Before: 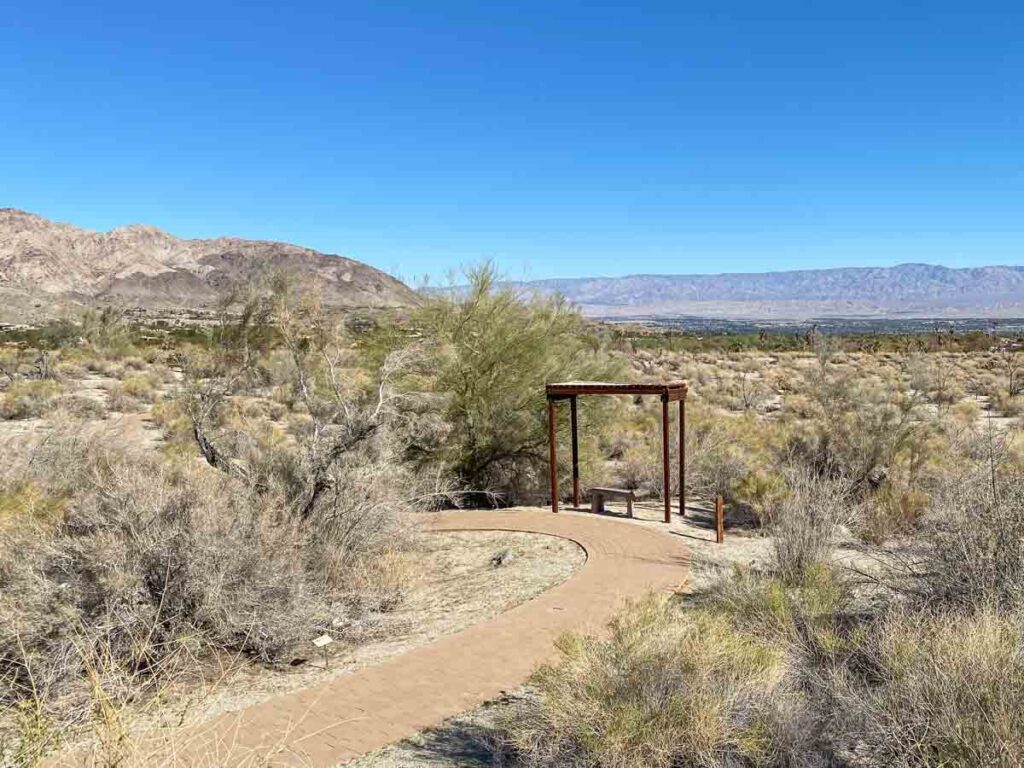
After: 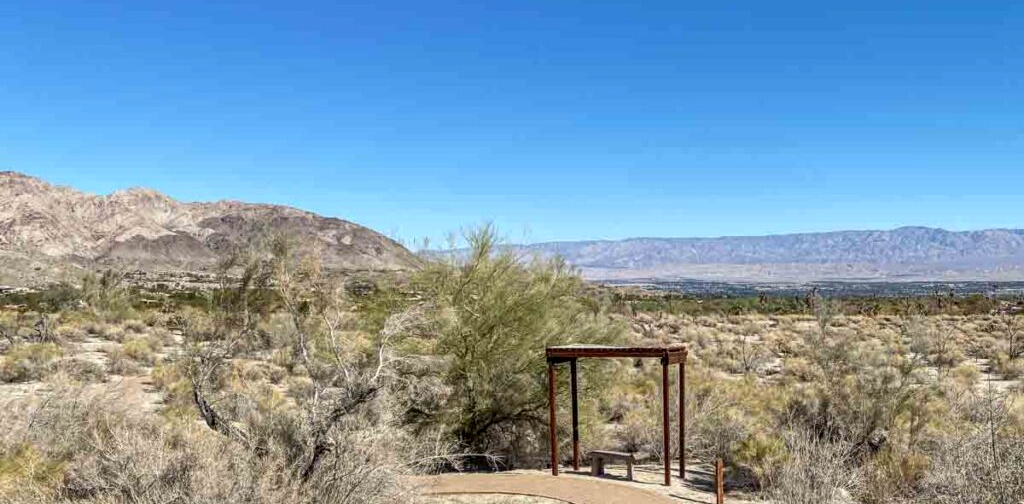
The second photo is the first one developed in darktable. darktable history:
local contrast: on, module defaults
exposure: exposure -0.041 EV, compensate highlight preservation false
crop and rotate: top 4.848%, bottom 29.503%
